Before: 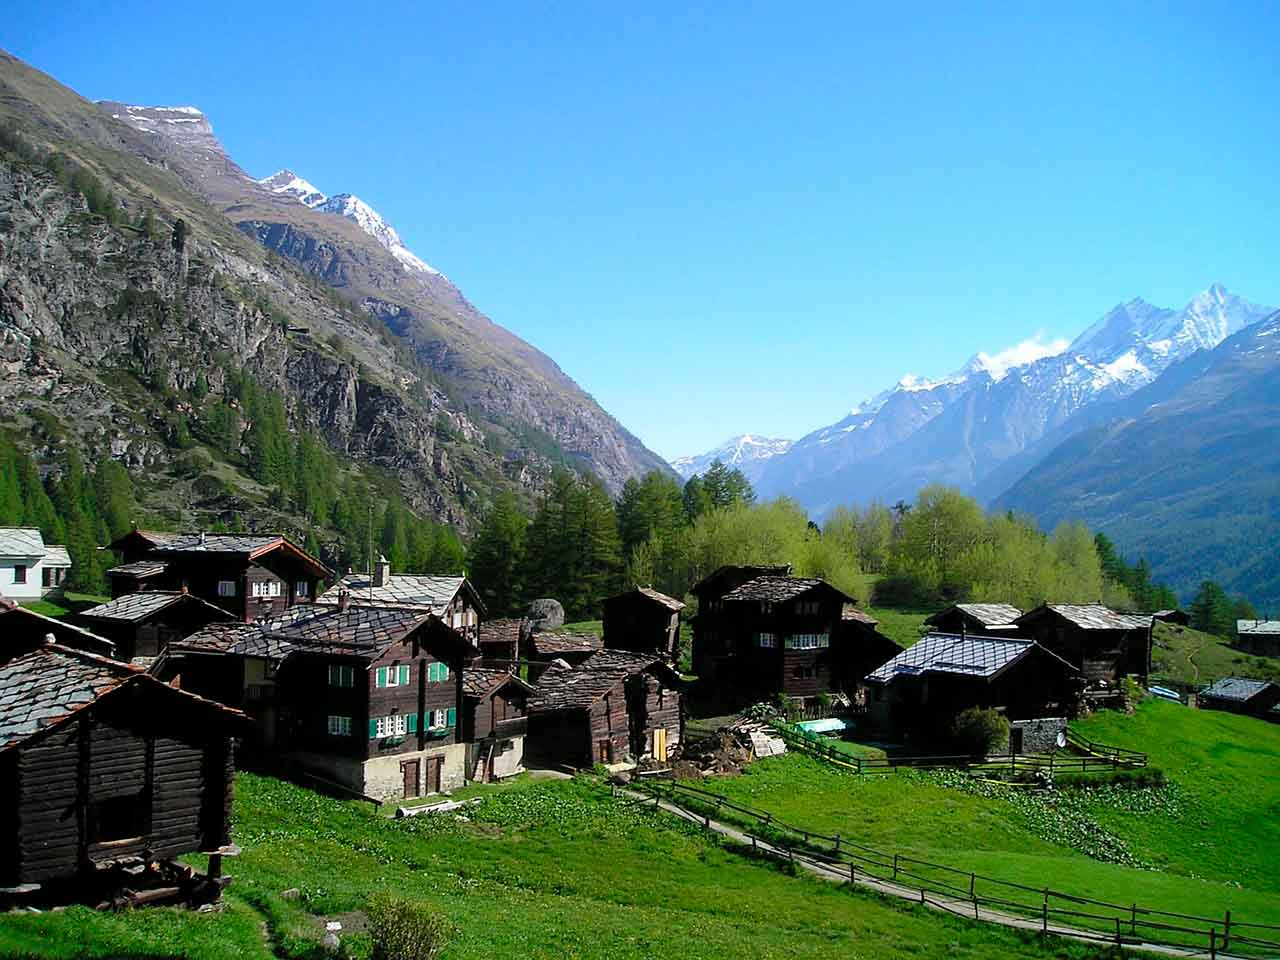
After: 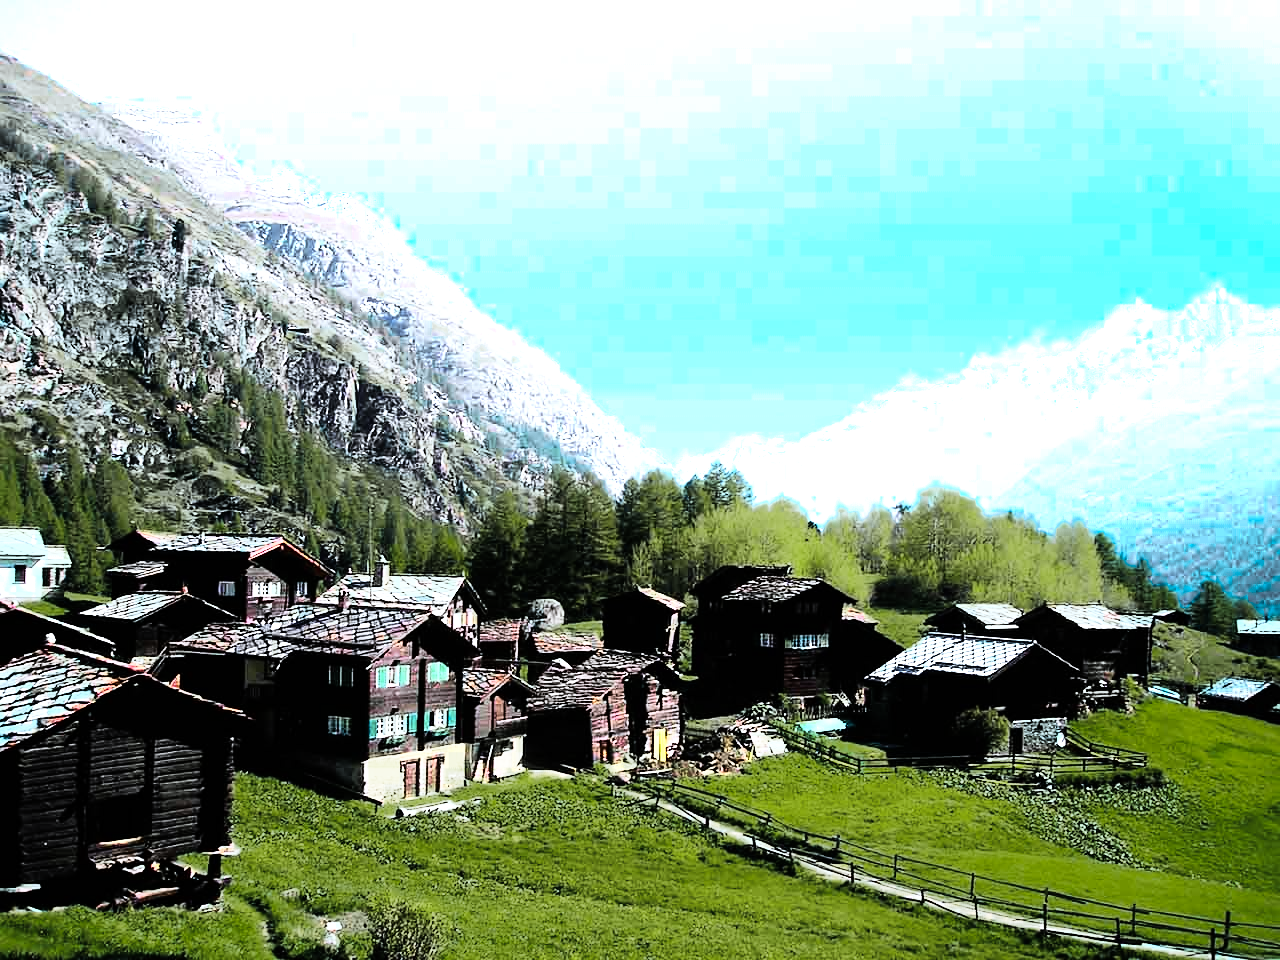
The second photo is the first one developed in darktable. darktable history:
exposure: black level correction 0, exposure 0.4 EV, compensate exposure bias true, compensate highlight preservation false
rgb curve: curves: ch0 [(0, 0) (0.21, 0.15) (0.24, 0.21) (0.5, 0.75) (0.75, 0.96) (0.89, 0.99) (1, 1)]; ch1 [(0, 0.02) (0.21, 0.13) (0.25, 0.2) (0.5, 0.67) (0.75, 0.9) (0.89, 0.97) (1, 1)]; ch2 [(0, 0.02) (0.21, 0.13) (0.25, 0.2) (0.5, 0.67) (0.75, 0.9) (0.89, 0.97) (1, 1)], compensate middle gray true
color zones: curves: ch0 [(0, 0.533) (0.126, 0.533) (0.234, 0.533) (0.368, 0.357) (0.5, 0.5) (0.625, 0.5) (0.74, 0.637) (0.875, 0.5)]; ch1 [(0.004, 0.708) (0.129, 0.662) (0.25, 0.5) (0.375, 0.331) (0.496, 0.396) (0.625, 0.649) (0.739, 0.26) (0.875, 0.5) (1, 0.478)]; ch2 [(0, 0.409) (0.132, 0.403) (0.236, 0.558) (0.379, 0.448) (0.5, 0.5) (0.625, 0.5) (0.691, 0.39) (0.875, 0.5)]
white balance: red 0.967, blue 1.049
